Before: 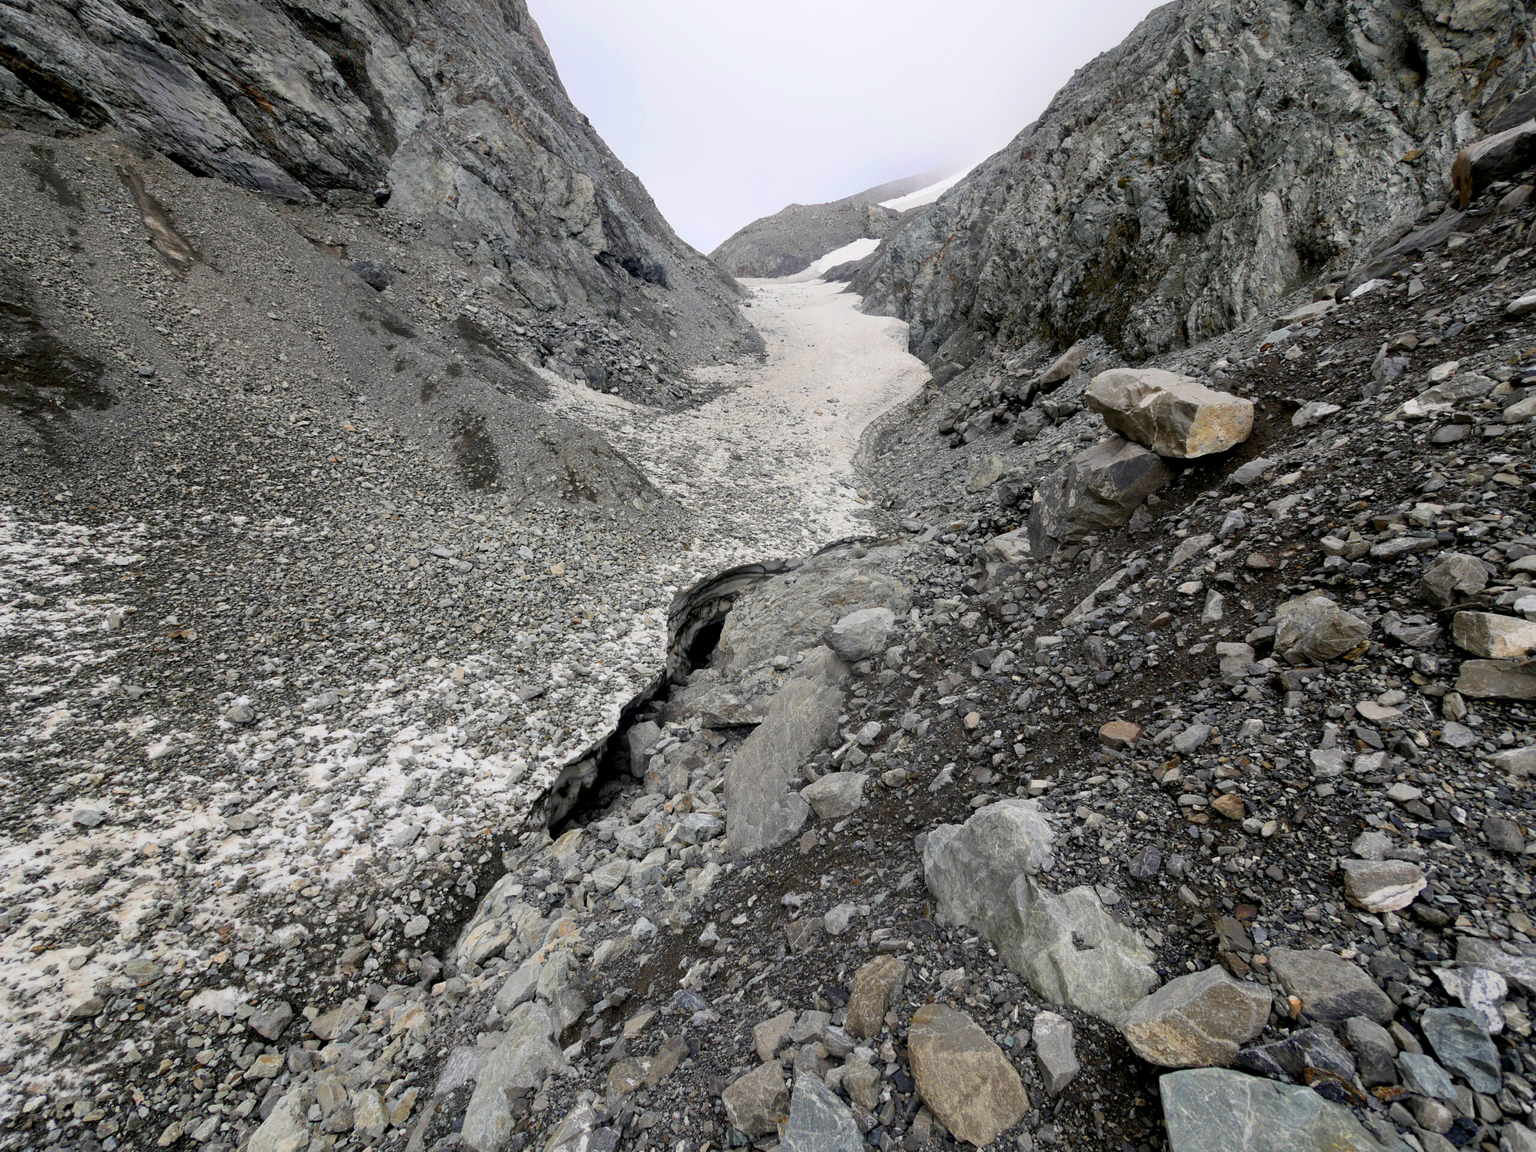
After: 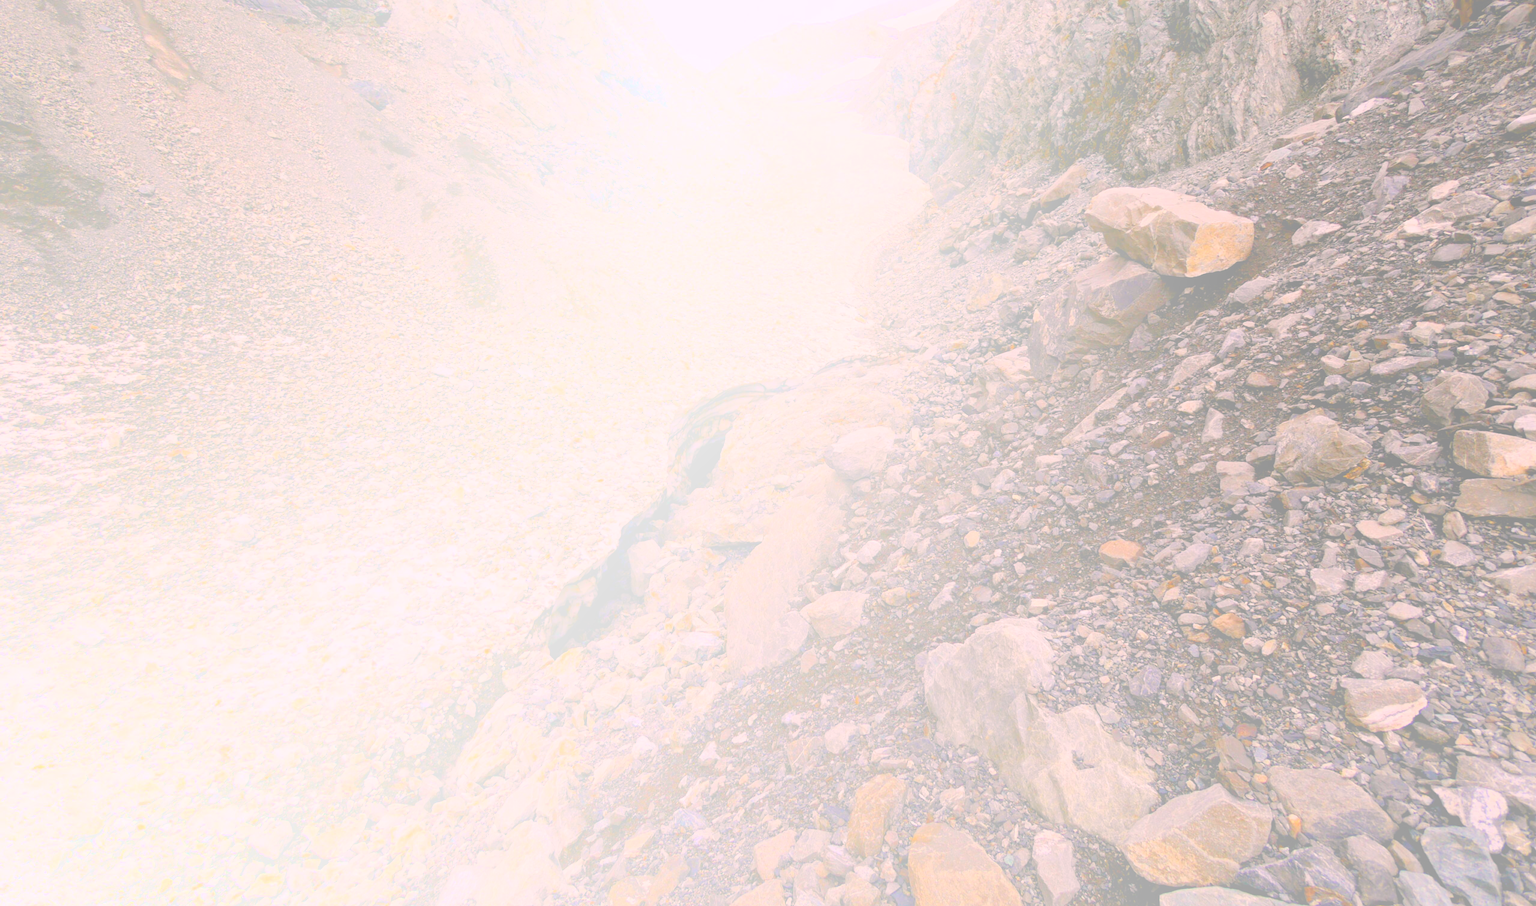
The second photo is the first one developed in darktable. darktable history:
exposure: compensate highlight preservation false
crop and rotate: top 15.774%, bottom 5.506%
color correction: highlights a* 14.52, highlights b* 4.84
bloom: size 85%, threshold 5%, strength 85%
